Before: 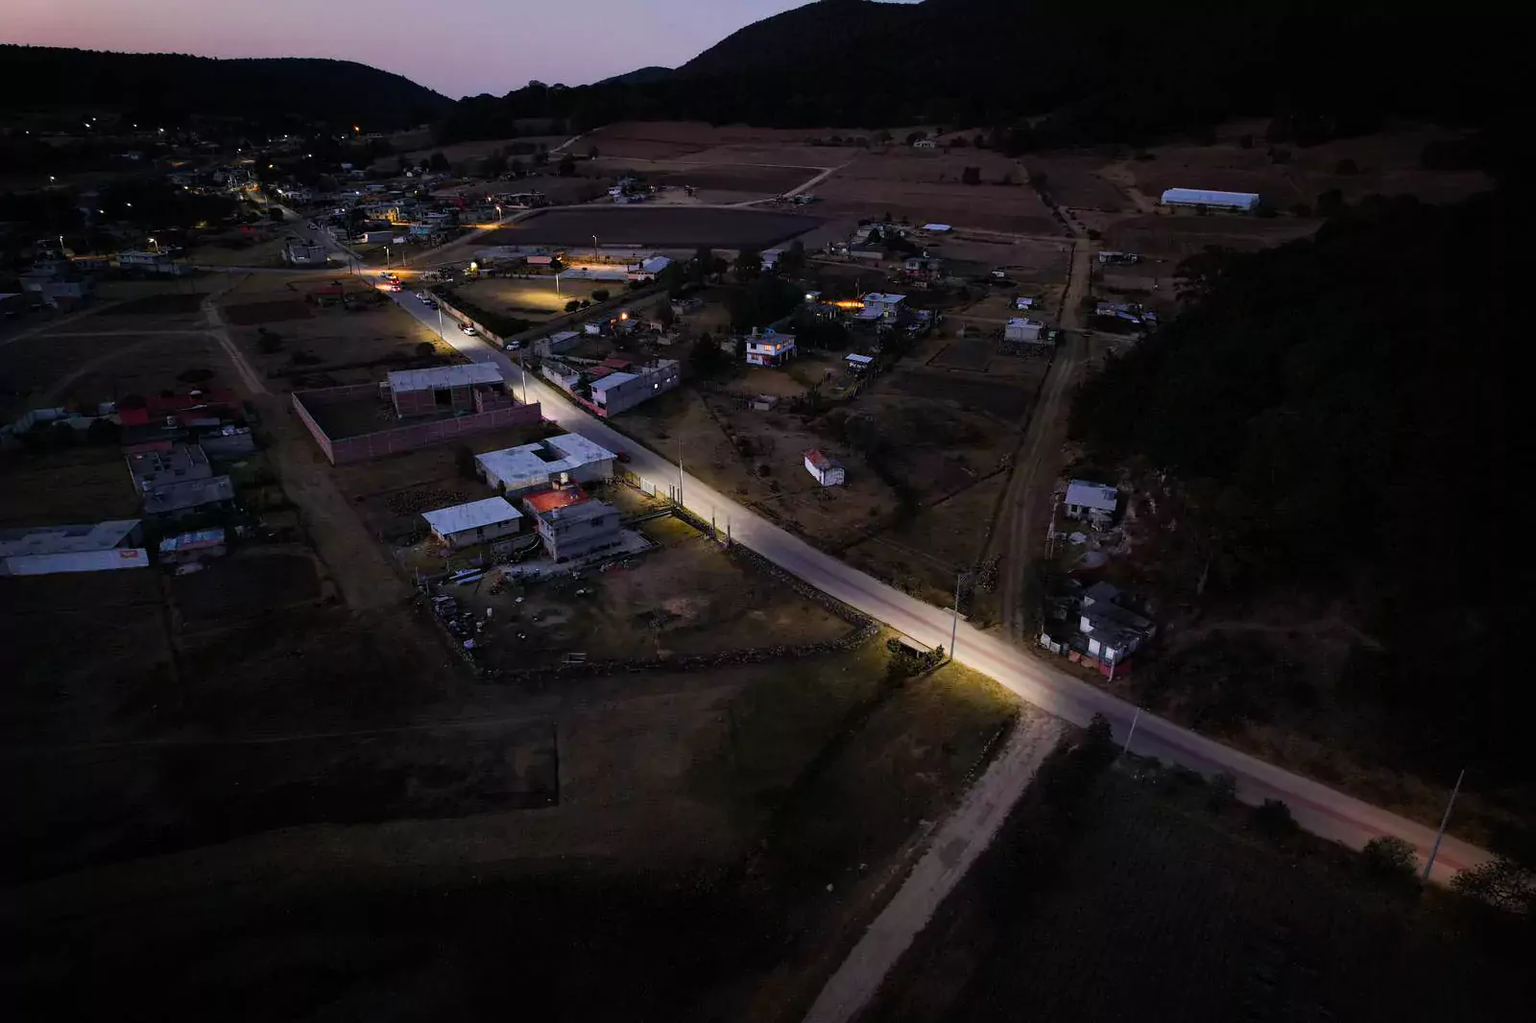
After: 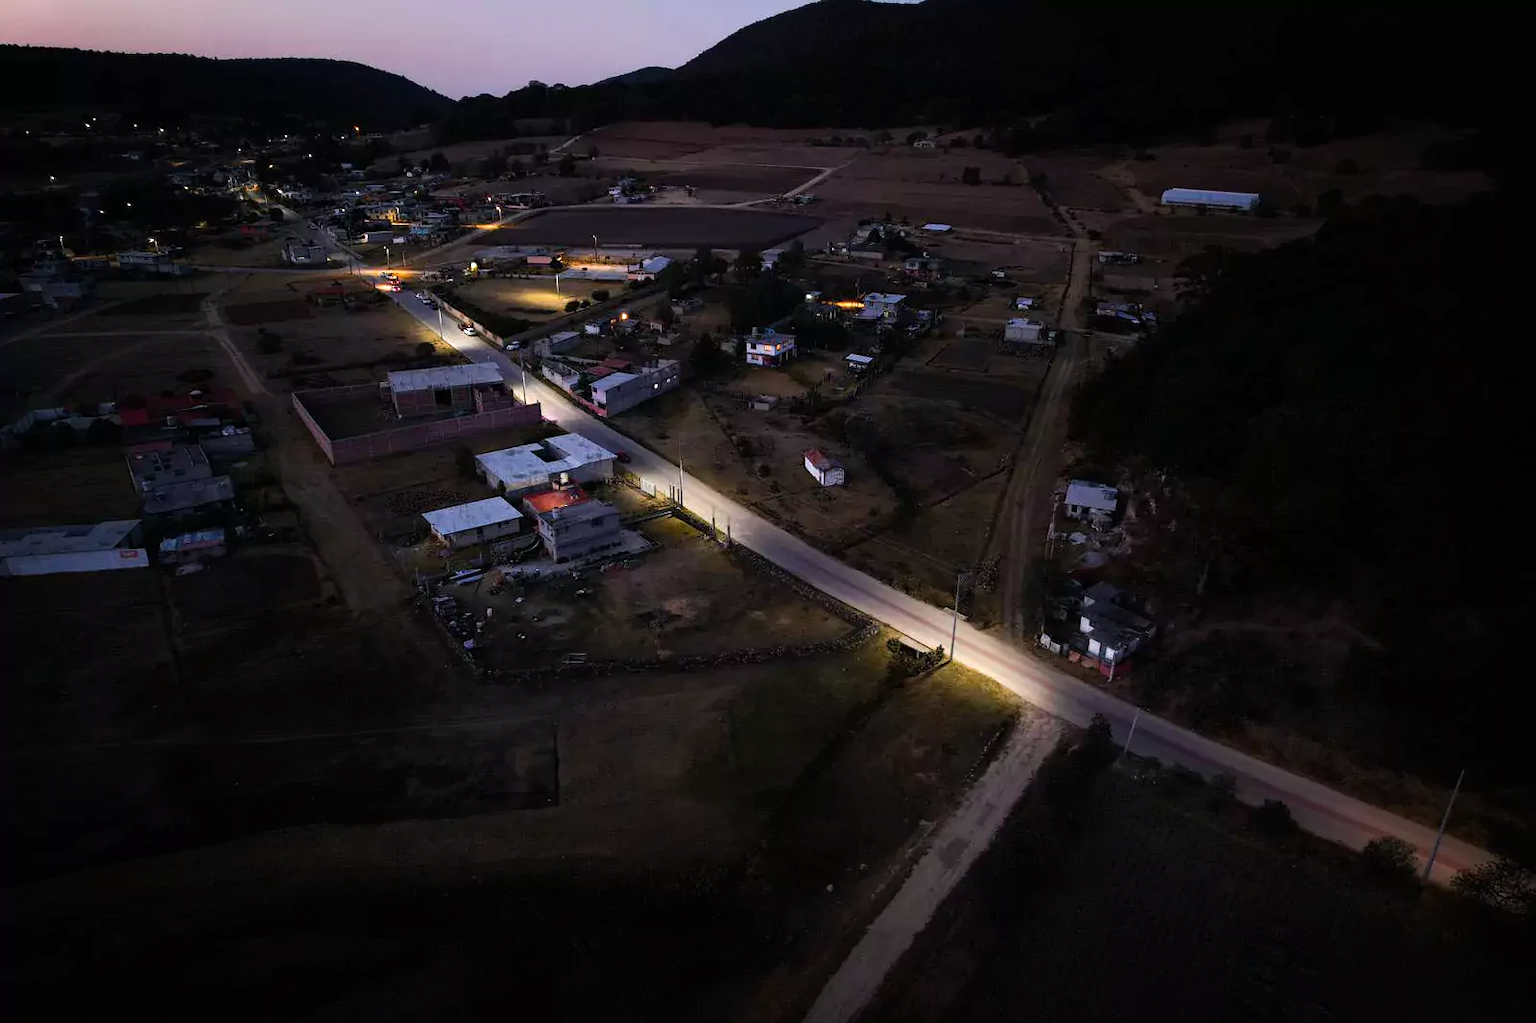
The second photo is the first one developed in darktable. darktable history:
tone equalizer: -8 EV -0.389 EV, -7 EV -0.371 EV, -6 EV -0.355 EV, -5 EV -0.215 EV, -3 EV 0.214 EV, -2 EV 0.326 EV, -1 EV 0.374 EV, +0 EV 0.435 EV, smoothing diameter 24.88%, edges refinement/feathering 13.38, preserve details guided filter
